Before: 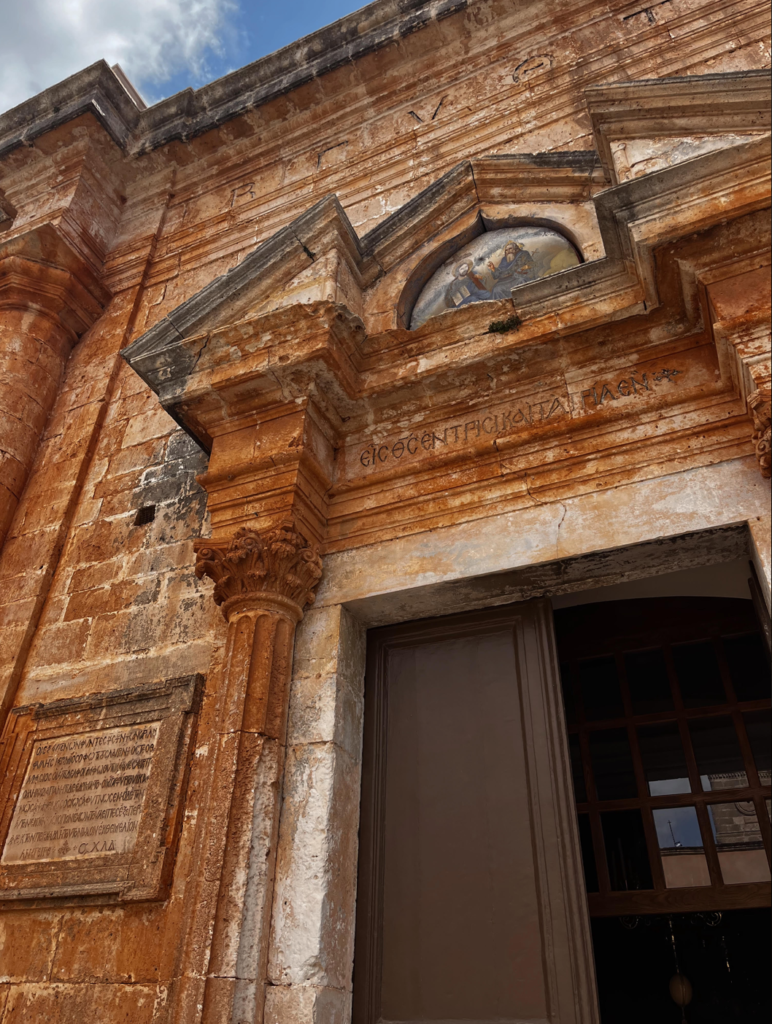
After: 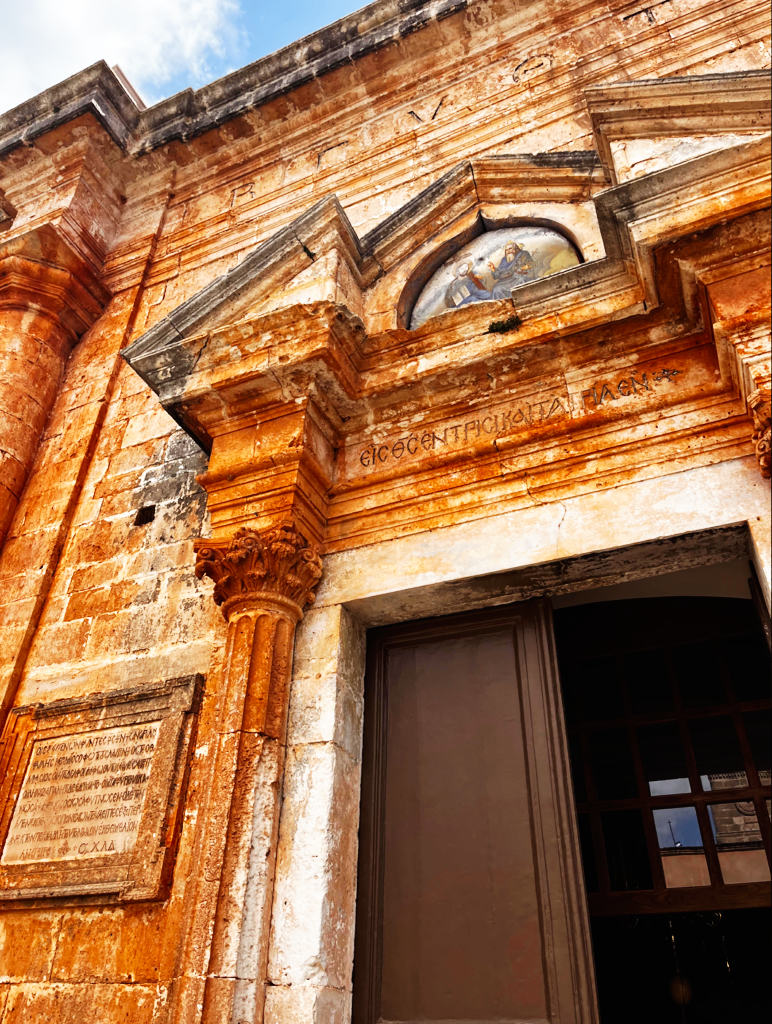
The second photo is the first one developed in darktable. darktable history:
color calibration: illuminant same as pipeline (D50), adaptation none (bypass)
base curve: curves: ch0 [(0, 0) (0.007, 0.004) (0.027, 0.03) (0.046, 0.07) (0.207, 0.54) (0.442, 0.872) (0.673, 0.972) (1, 1)], preserve colors none
